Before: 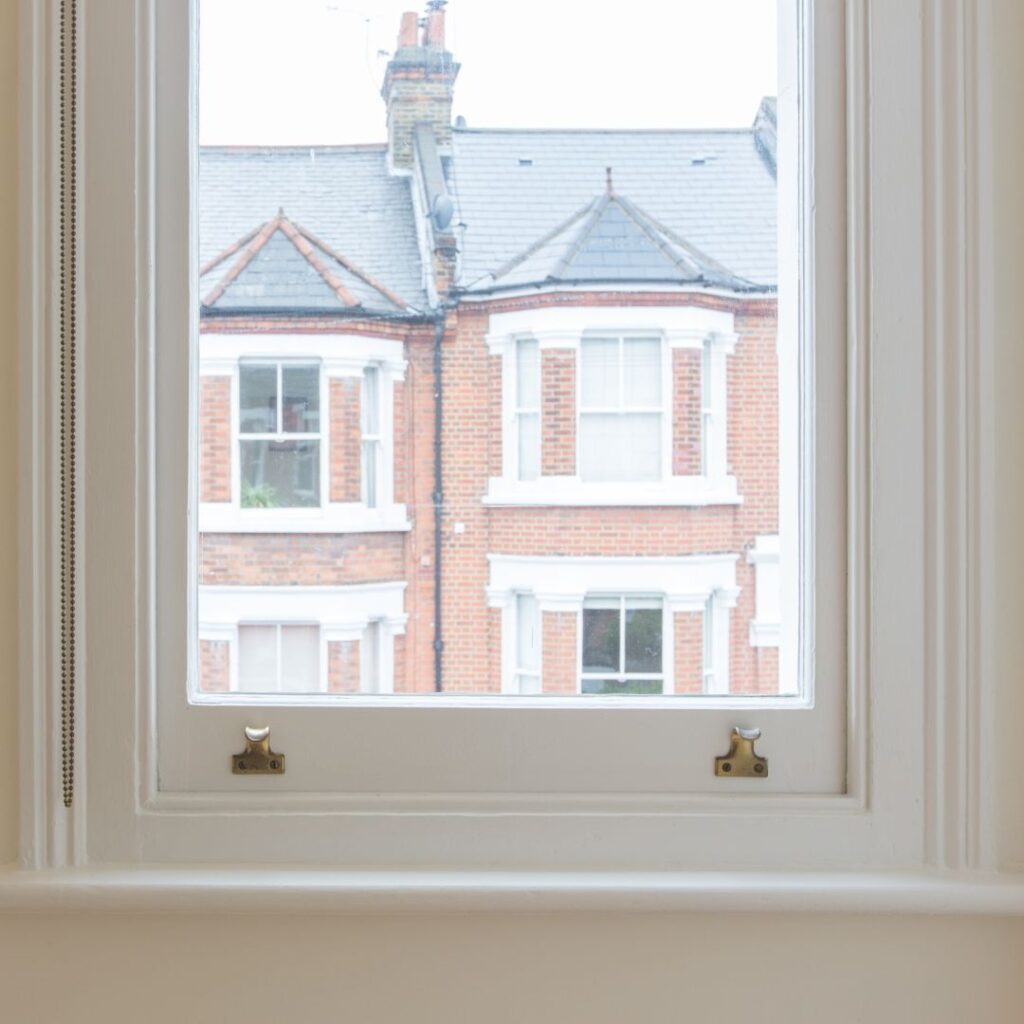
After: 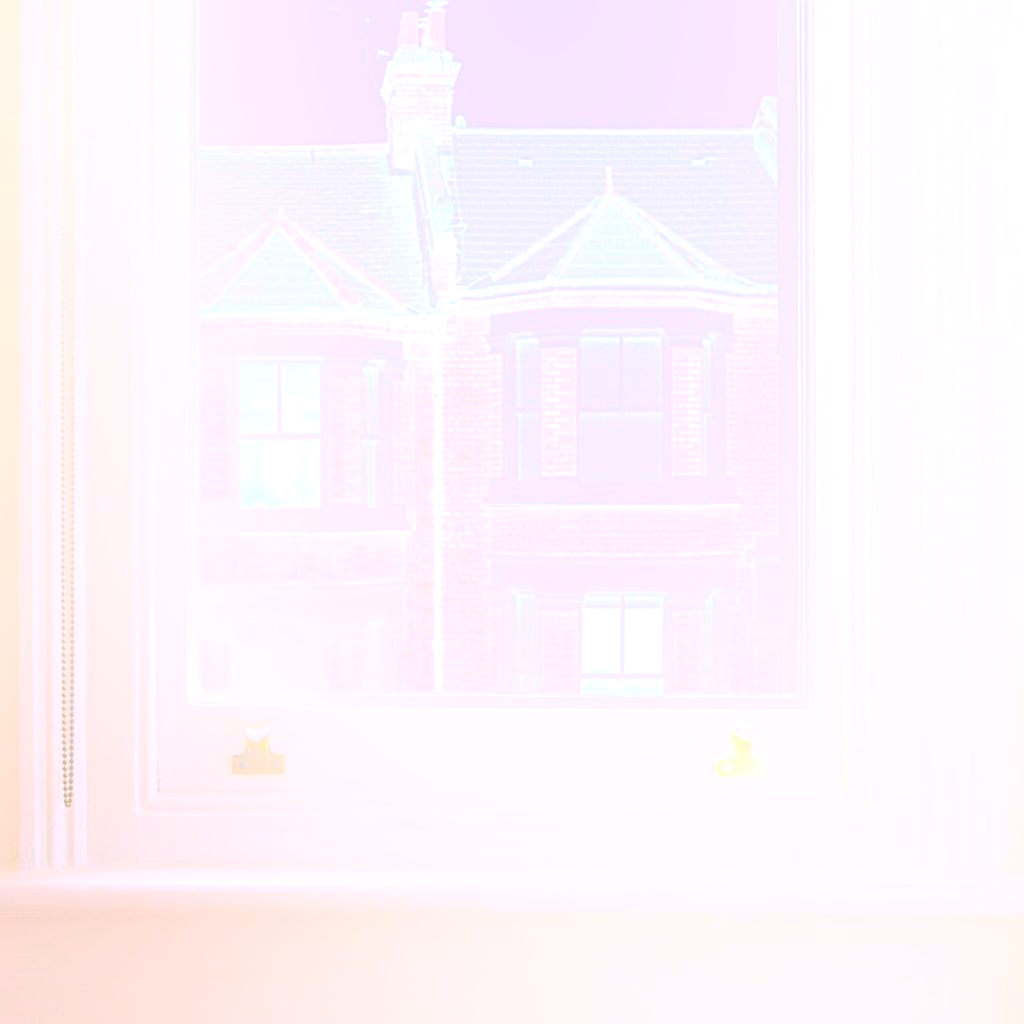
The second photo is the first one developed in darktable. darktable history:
white balance: red 1.066, blue 1.119
tone equalizer: -8 EV -0.75 EV, -7 EV -0.7 EV, -6 EV -0.6 EV, -5 EV -0.4 EV, -3 EV 0.4 EV, -2 EV 0.6 EV, -1 EV 0.7 EV, +0 EV 0.75 EV, edges refinement/feathering 500, mask exposure compensation -1.57 EV, preserve details no
sharpen: amount 0.901
bloom: size 40%
